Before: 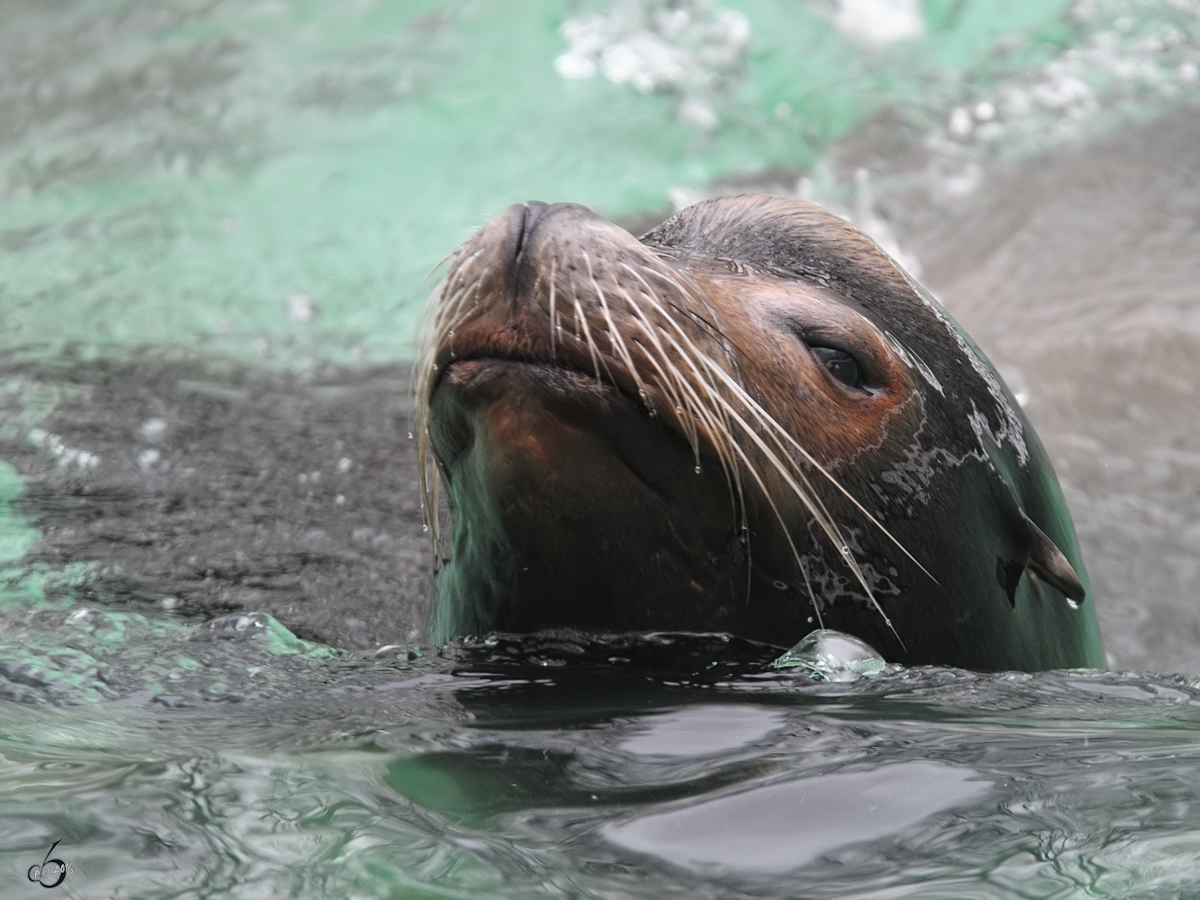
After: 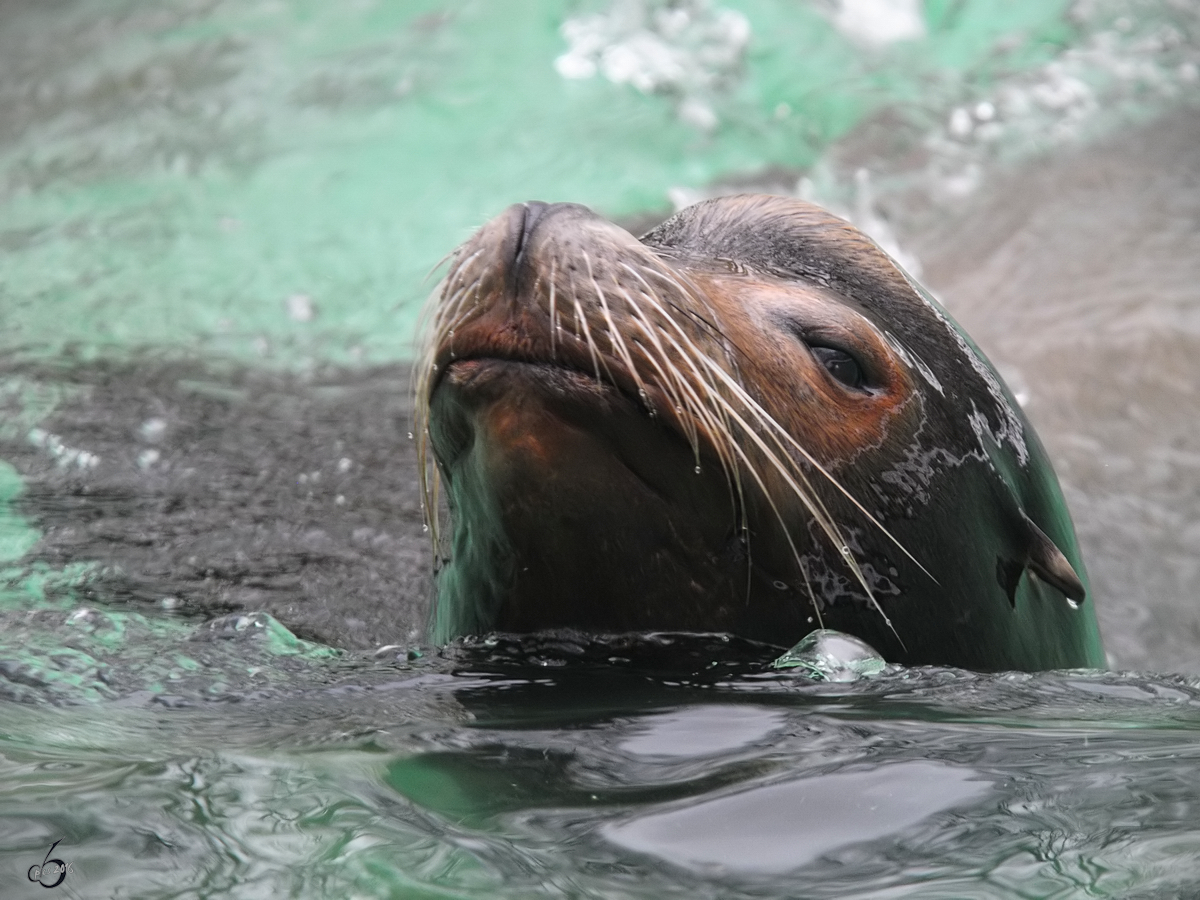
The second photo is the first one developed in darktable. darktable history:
contrast brightness saturation: contrast 0.039, saturation 0.155
vignetting: fall-off start 91.27%, dithering 8-bit output, unbound false
